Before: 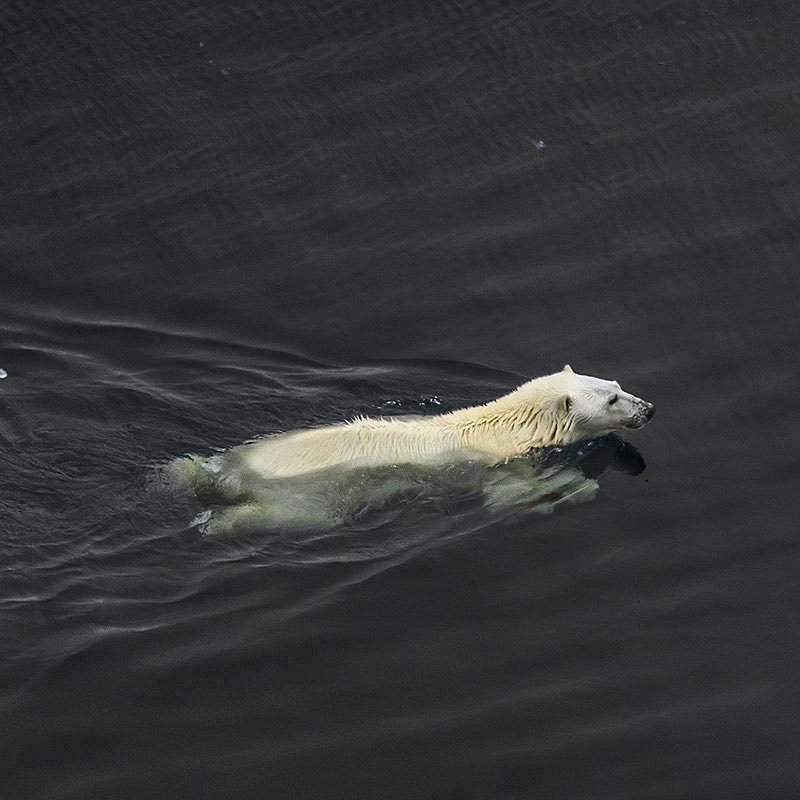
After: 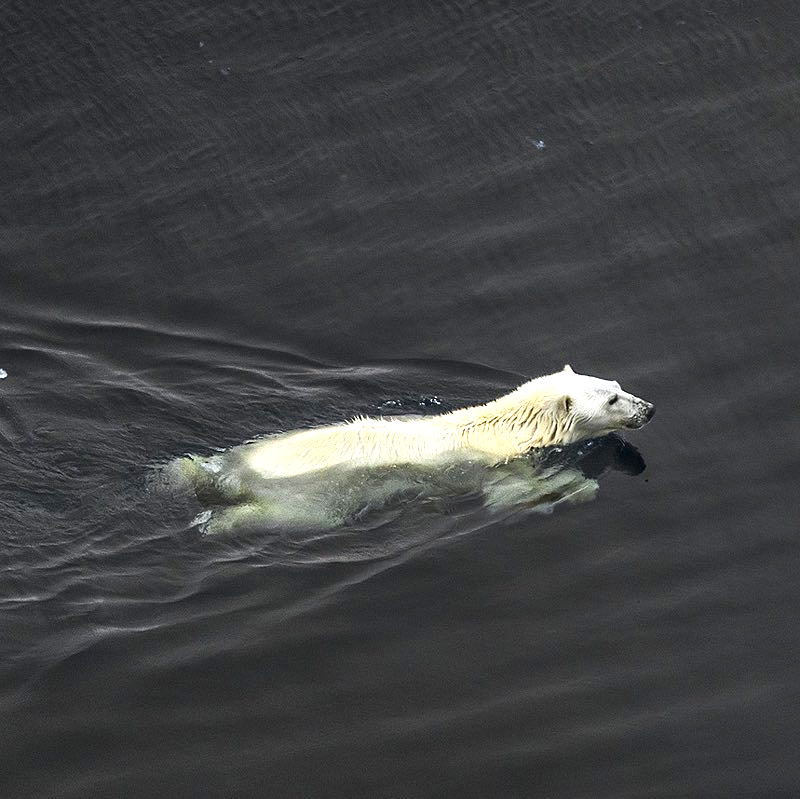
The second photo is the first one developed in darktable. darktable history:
crop: bottom 0.055%
levels: levels [0, 0.394, 0.787]
